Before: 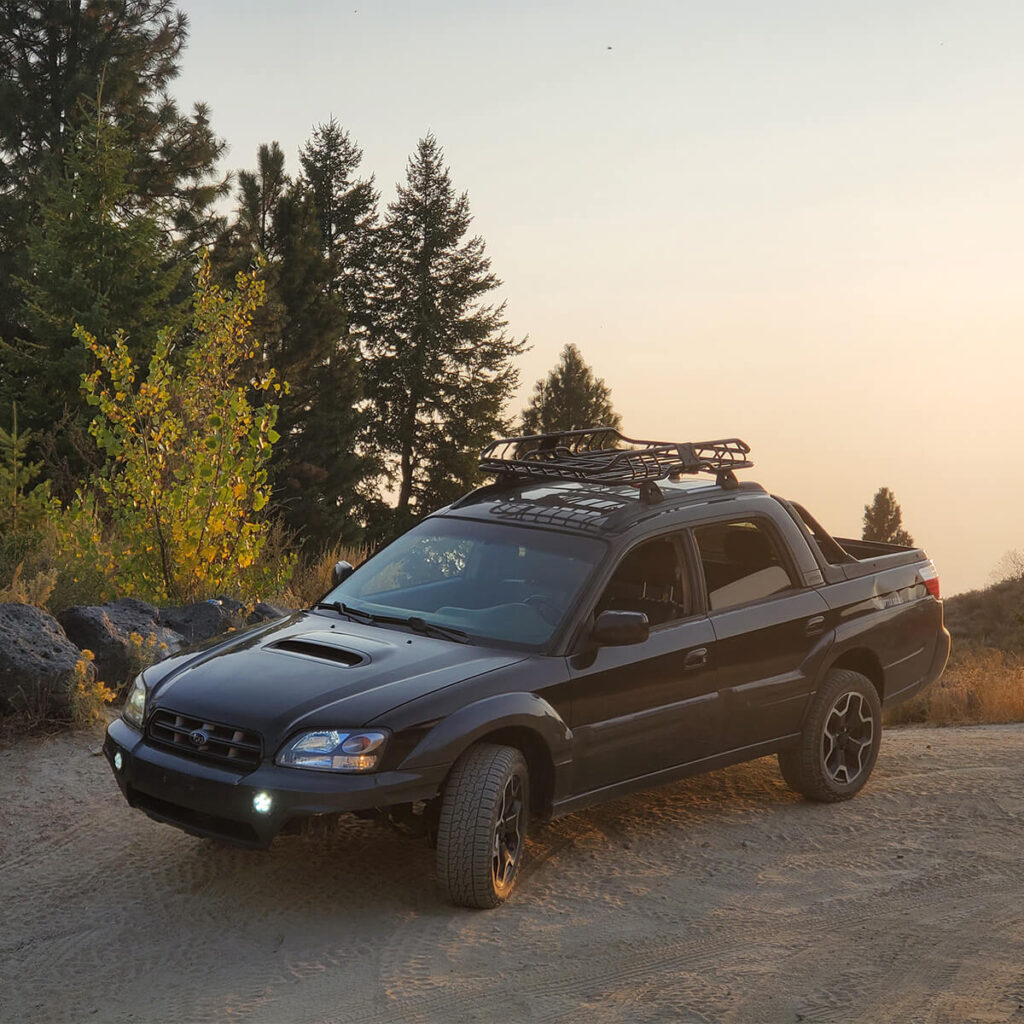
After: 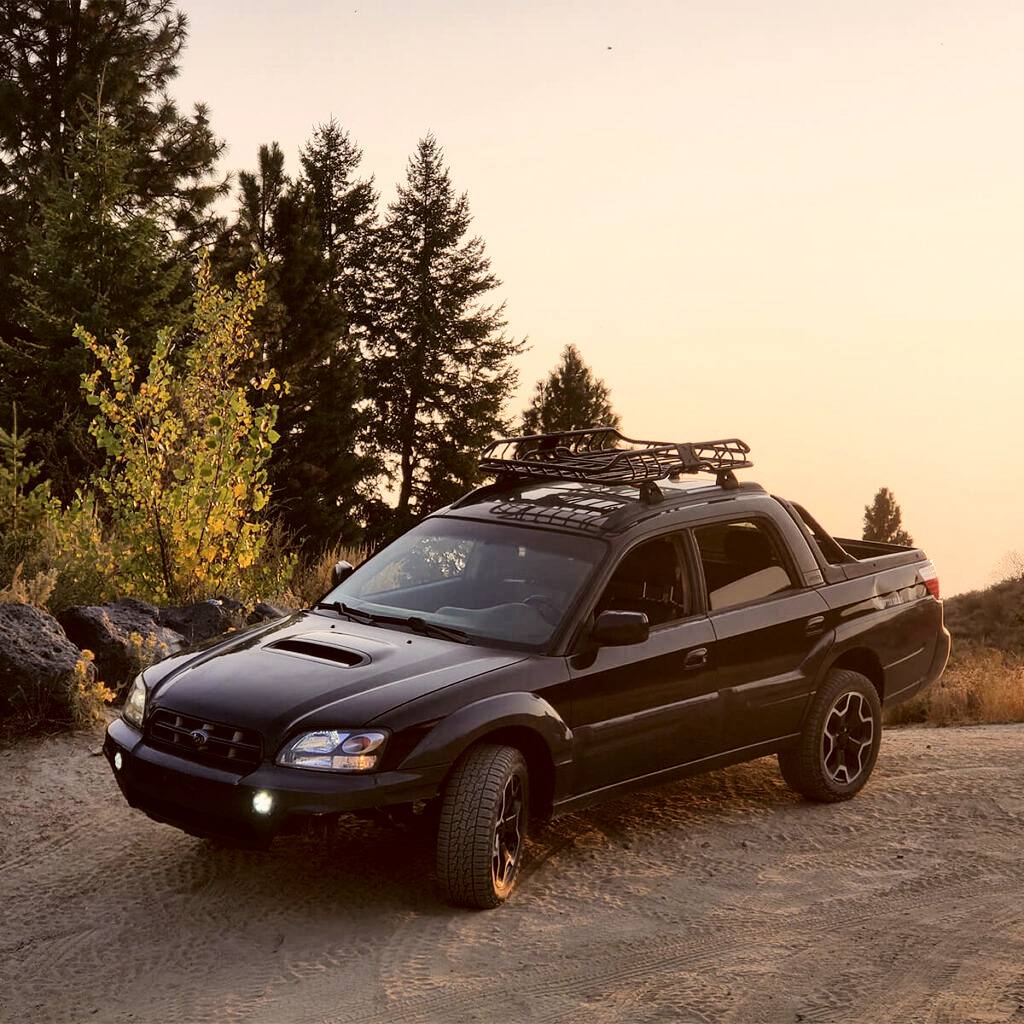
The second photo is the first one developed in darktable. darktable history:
color correction: highlights a* 6.58, highlights b* 8.2, shadows a* 5.98, shadows b* 6.96, saturation 0.929
shadows and highlights: radius 127.56, shadows 30.26, highlights -30.56, shadows color adjustment 99.14%, highlights color adjustment 0.856%, low approximation 0.01, soften with gaussian
tone curve: curves: ch0 [(0, 0) (0.003, 0) (0.011, 0.001) (0.025, 0.003) (0.044, 0.005) (0.069, 0.011) (0.1, 0.021) (0.136, 0.035) (0.177, 0.079) (0.224, 0.134) (0.277, 0.219) (0.335, 0.315) (0.399, 0.42) (0.468, 0.529) (0.543, 0.636) (0.623, 0.727) (0.709, 0.805) (0.801, 0.88) (0.898, 0.957) (1, 1)], color space Lab, independent channels, preserve colors none
